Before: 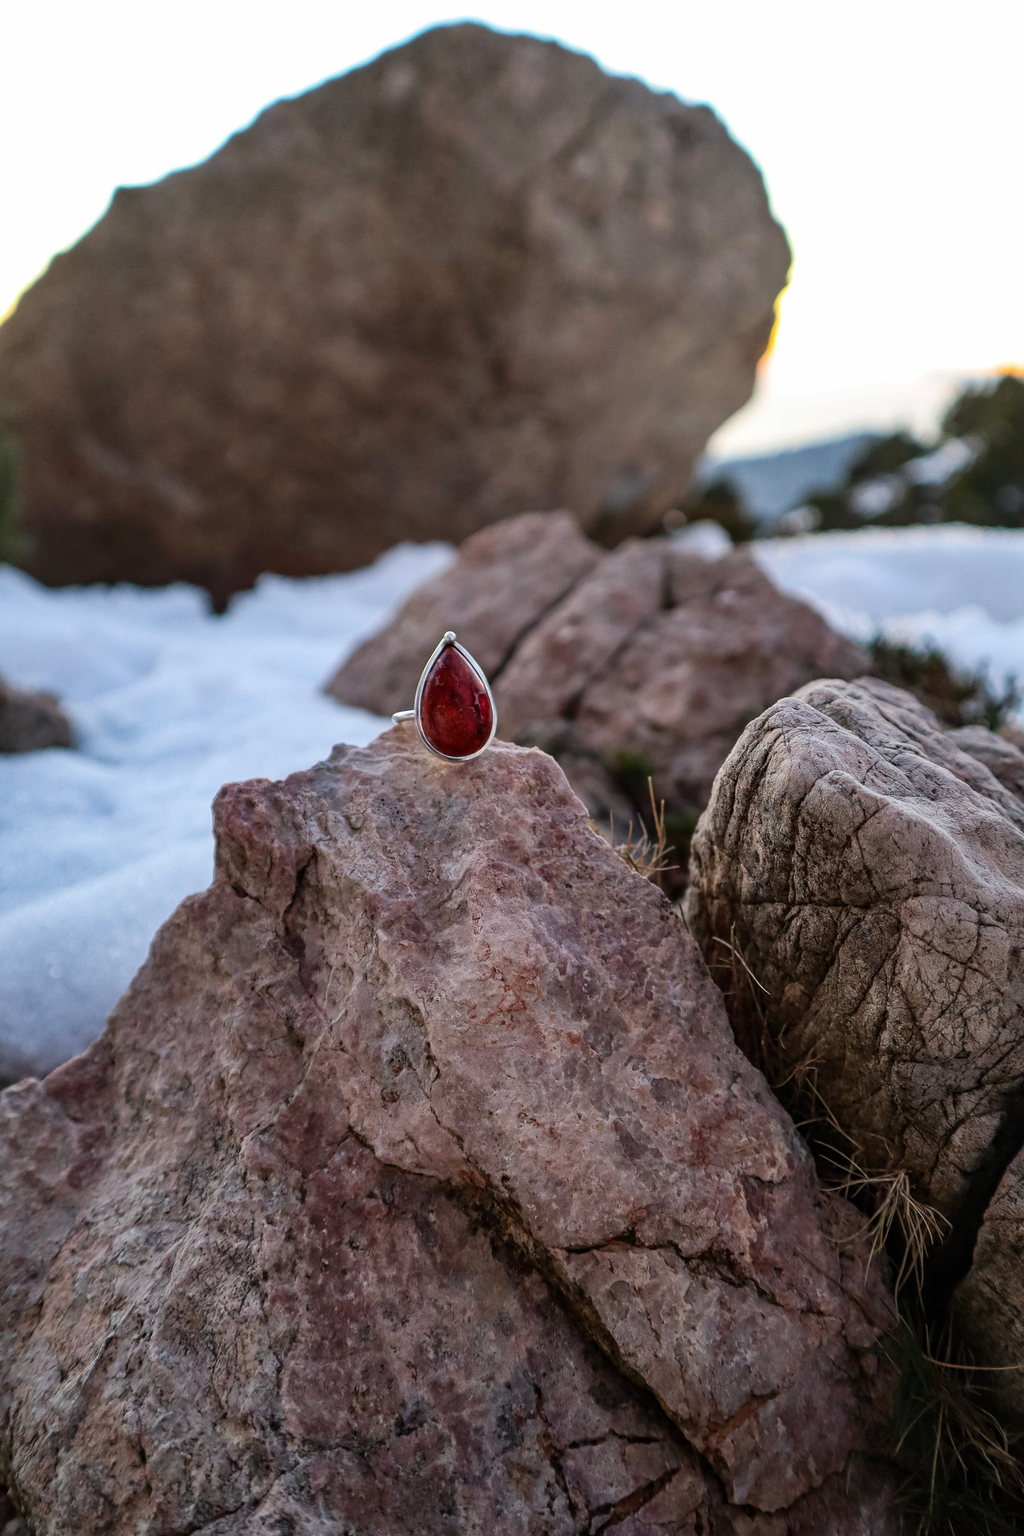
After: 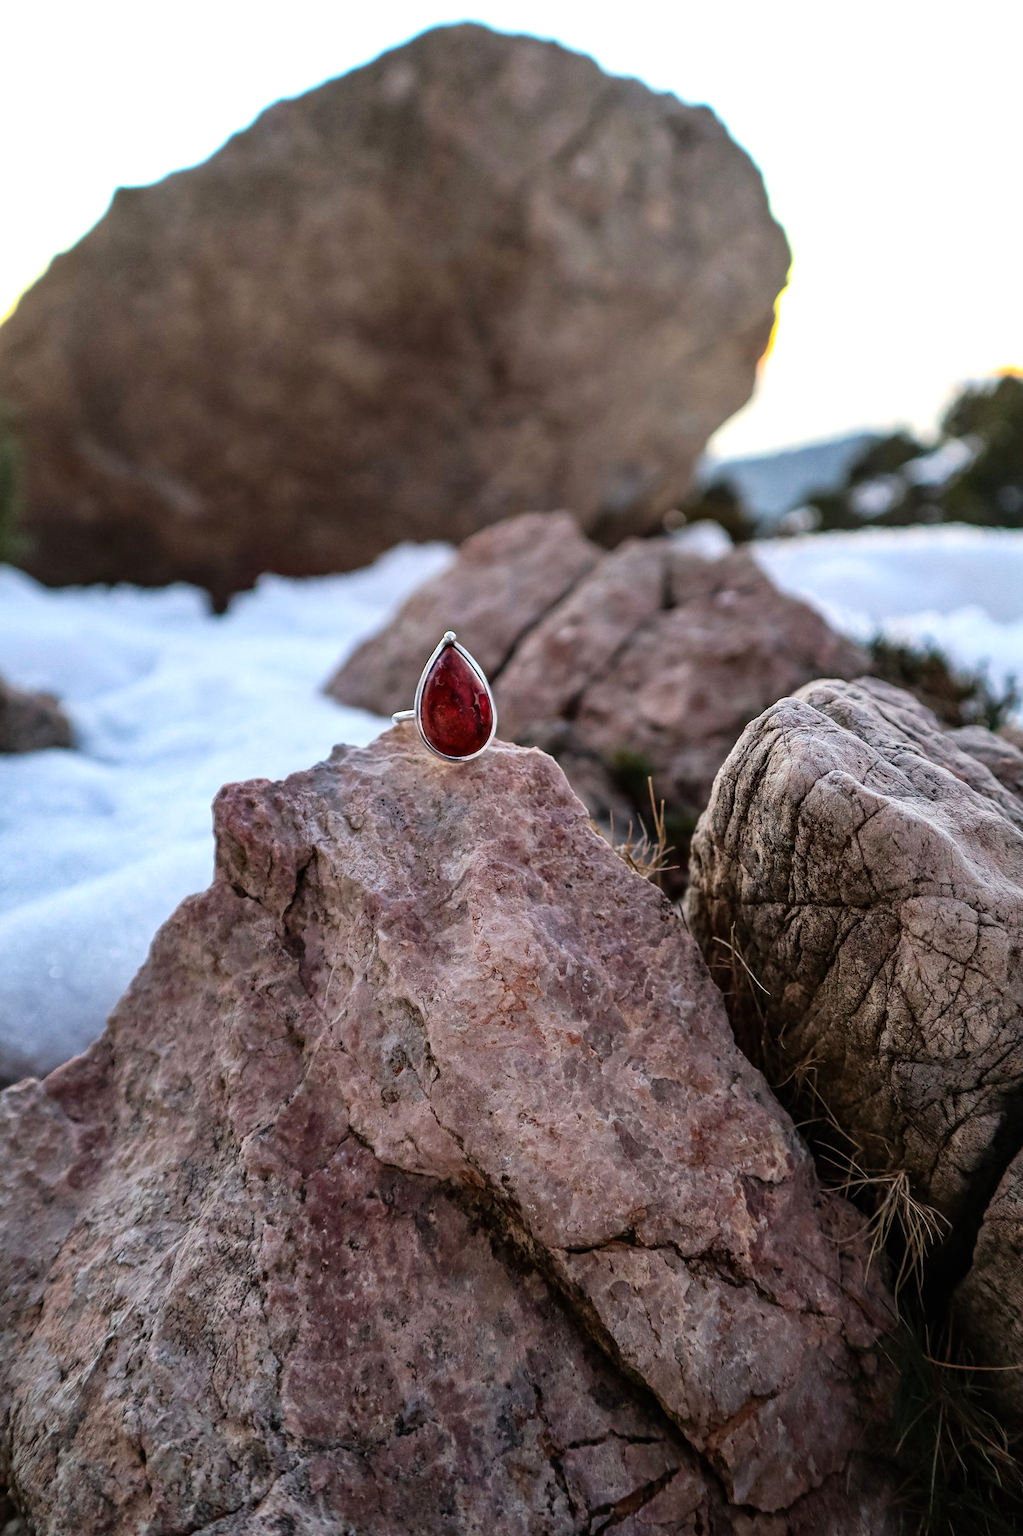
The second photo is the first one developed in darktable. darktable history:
tone equalizer: -8 EV -0.391 EV, -7 EV -0.391 EV, -6 EV -0.362 EV, -5 EV -0.21 EV, -3 EV 0.21 EV, -2 EV 0.346 EV, -1 EV 0.37 EV, +0 EV 0.398 EV
